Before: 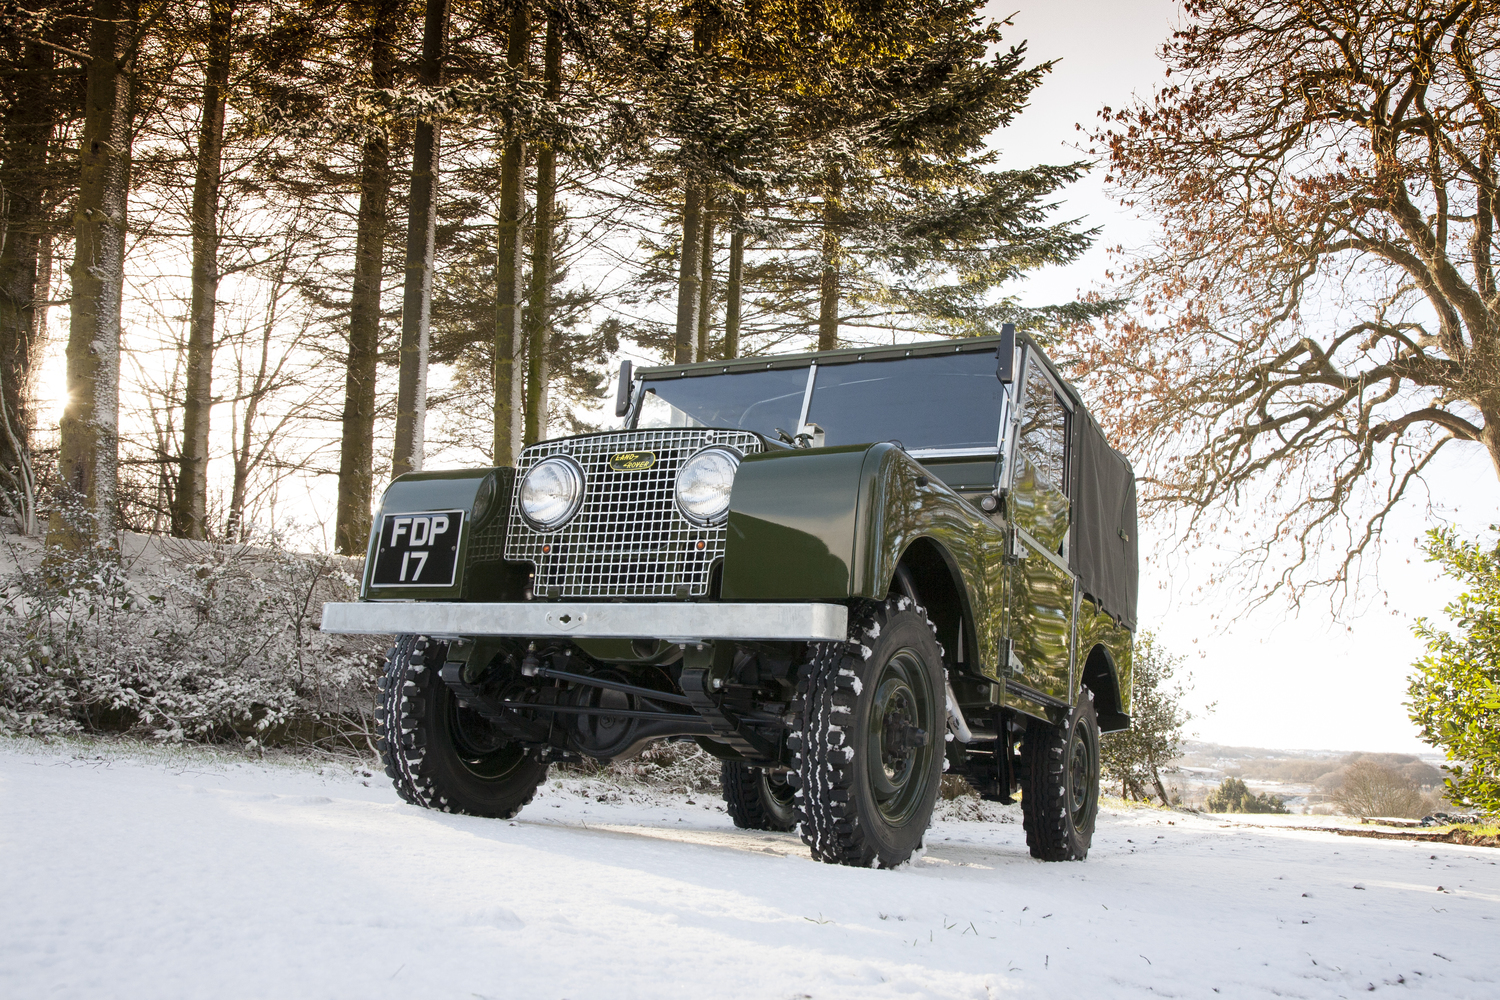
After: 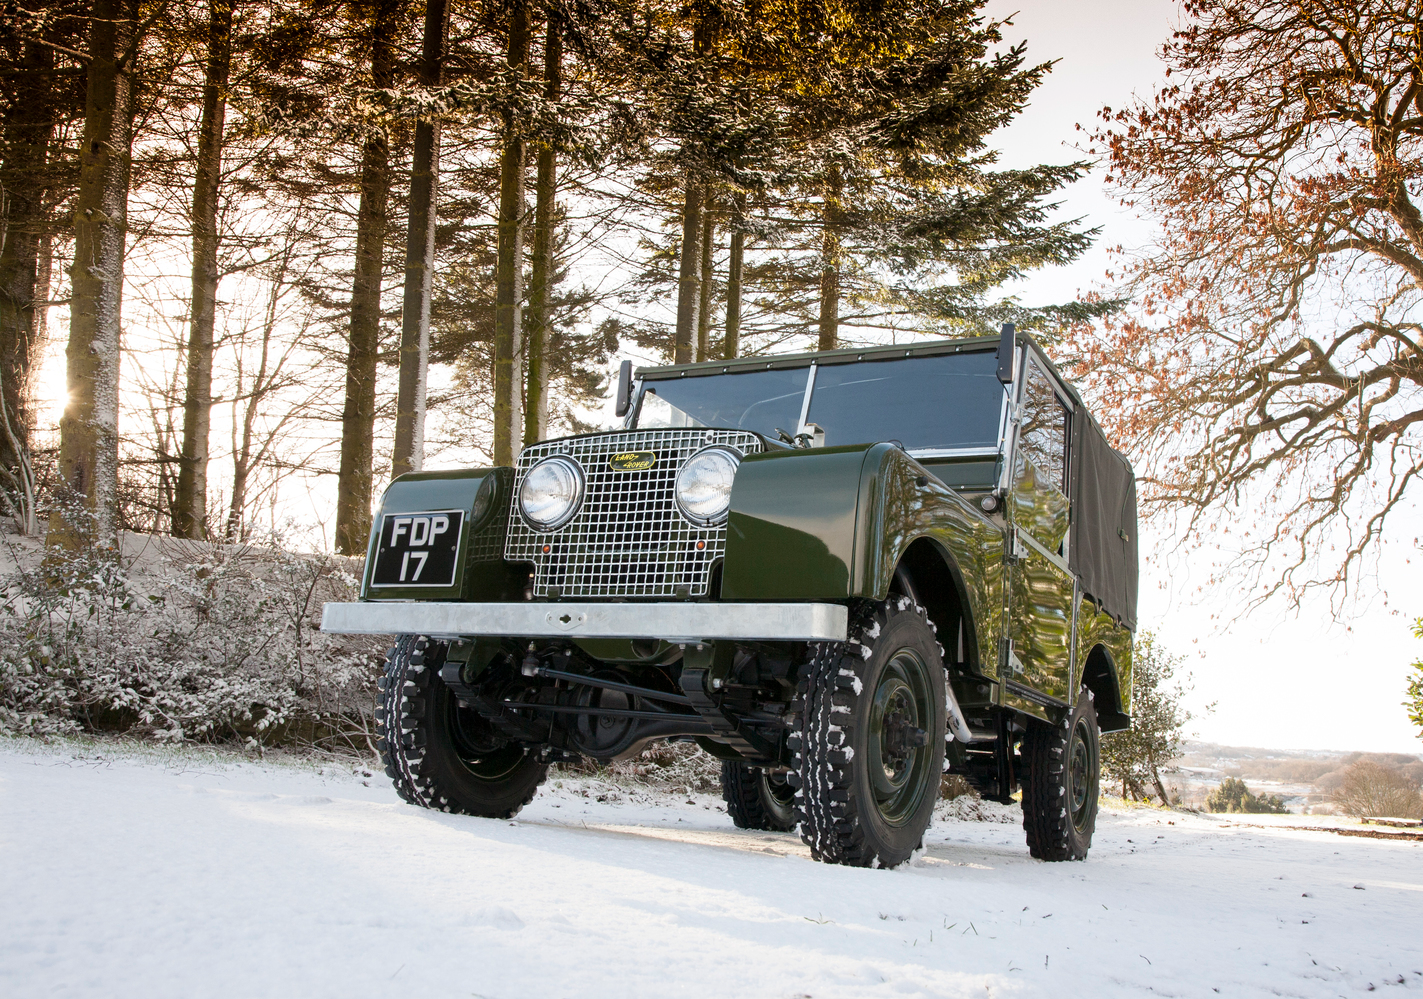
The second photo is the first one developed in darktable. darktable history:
crop and rotate: right 5.077%
